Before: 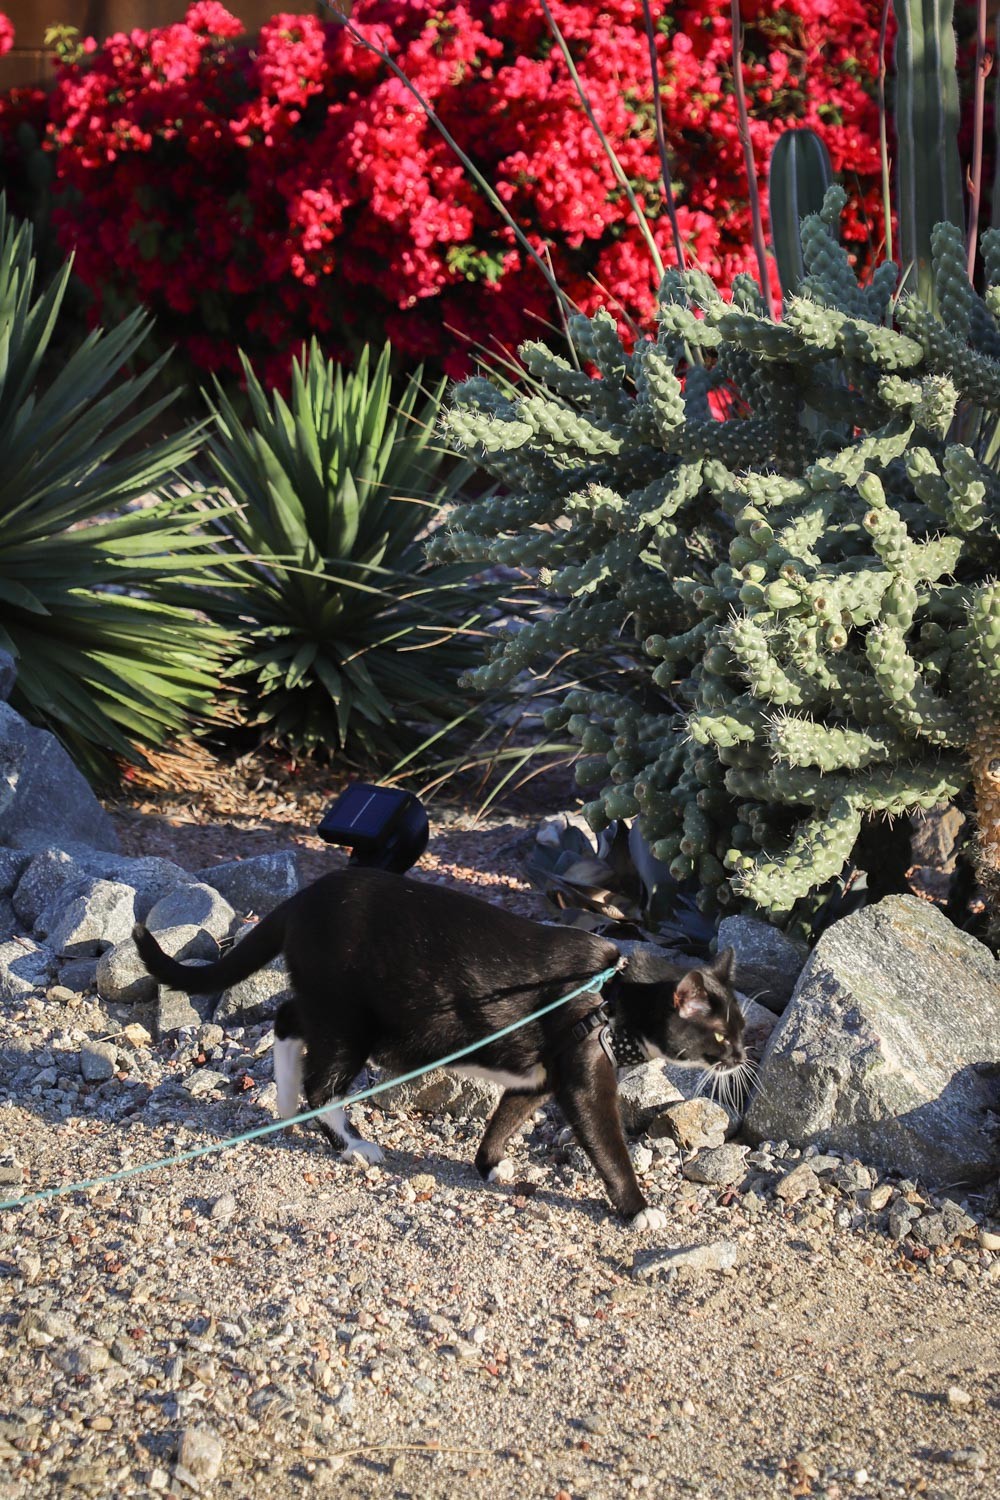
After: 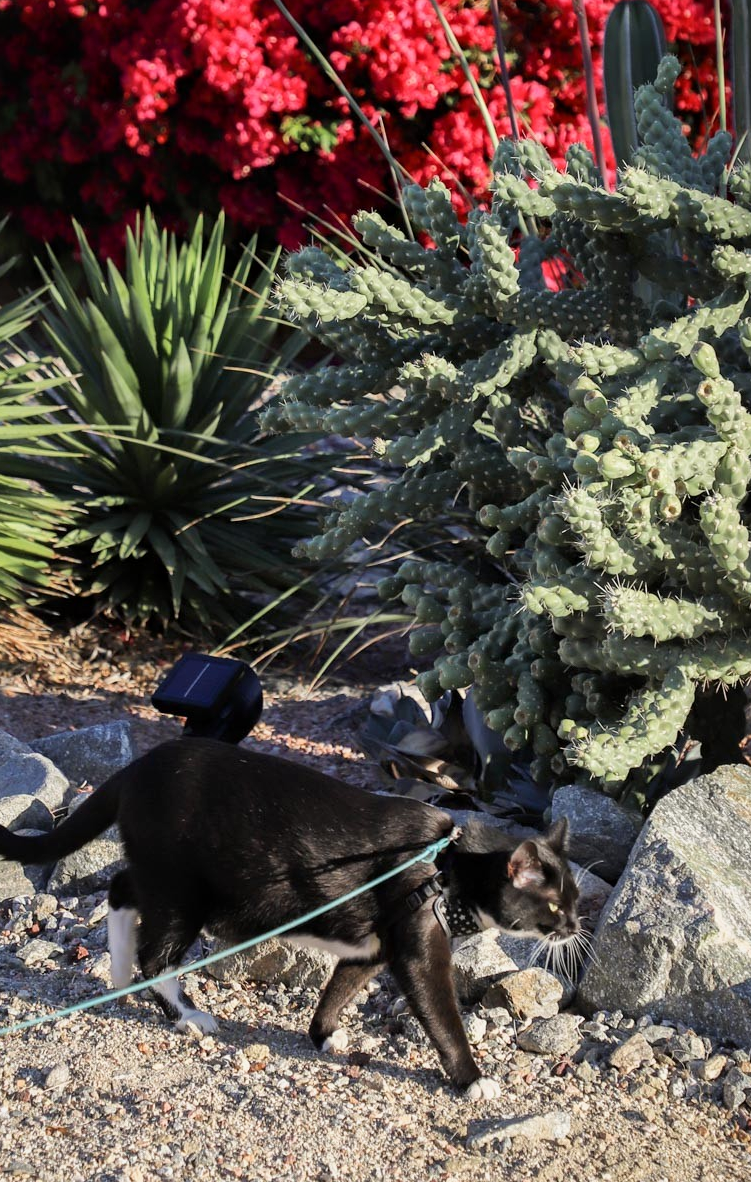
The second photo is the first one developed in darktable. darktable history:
crop: left 16.636%, top 8.683%, right 8.212%, bottom 12.492%
local contrast: mode bilateral grid, contrast 21, coarseness 50, detail 120%, midtone range 0.2
filmic rgb: black relative exposure -16 EV, white relative exposure 2.94 EV, threshold 5.96 EV, hardness 9.99, iterations of high-quality reconstruction 0, enable highlight reconstruction true
